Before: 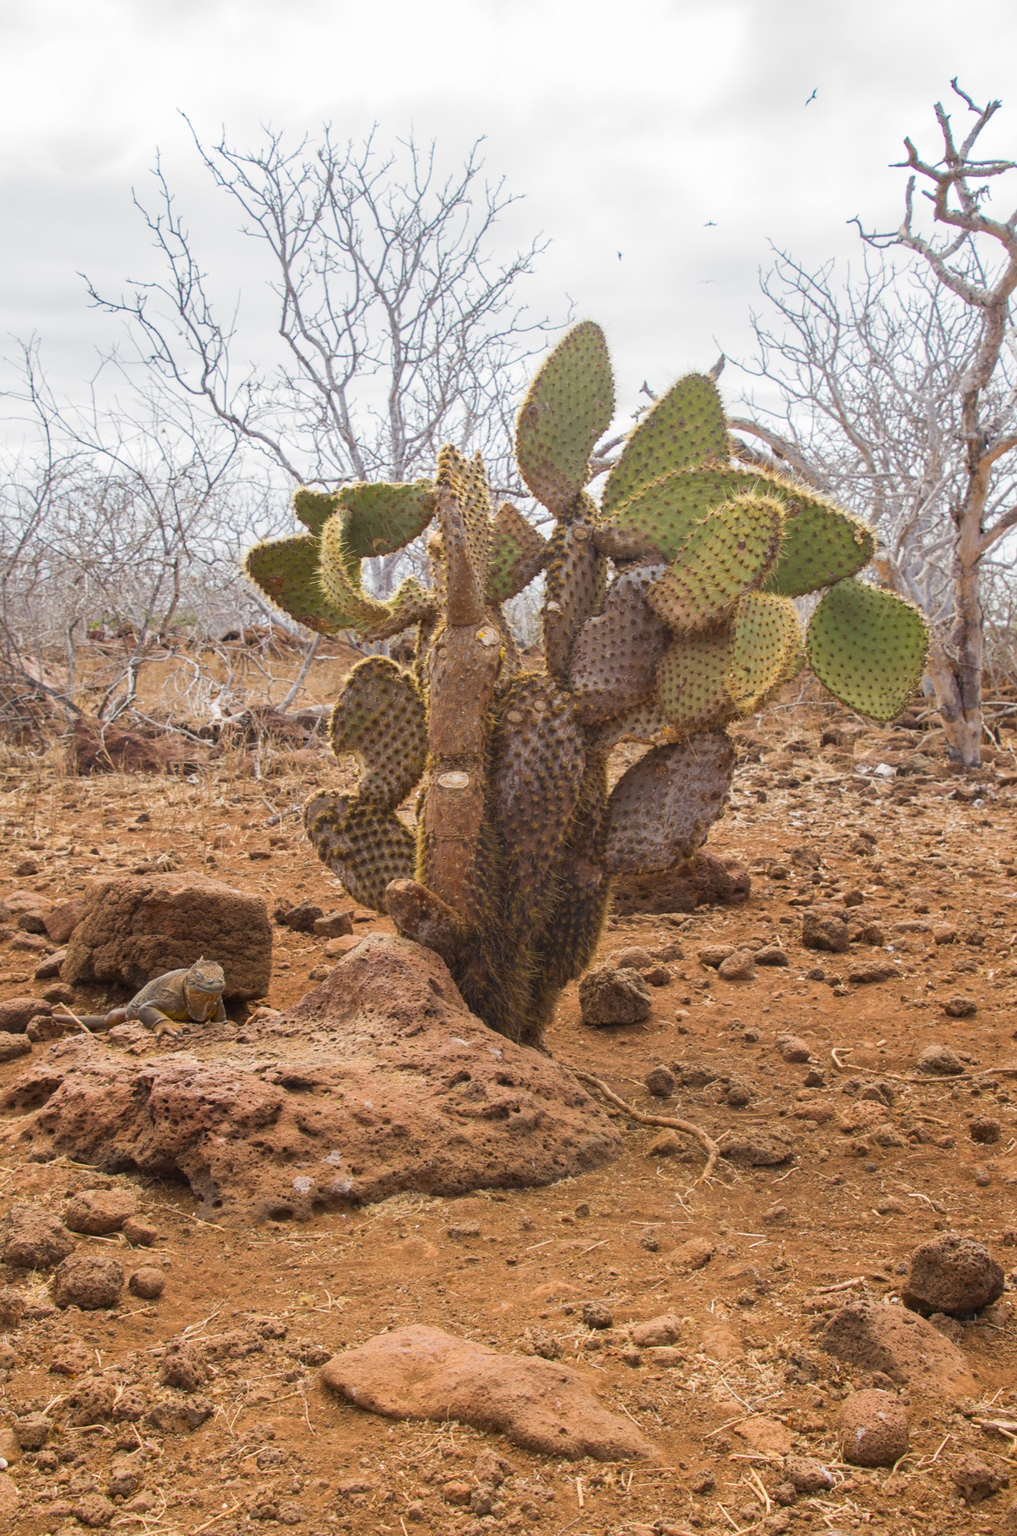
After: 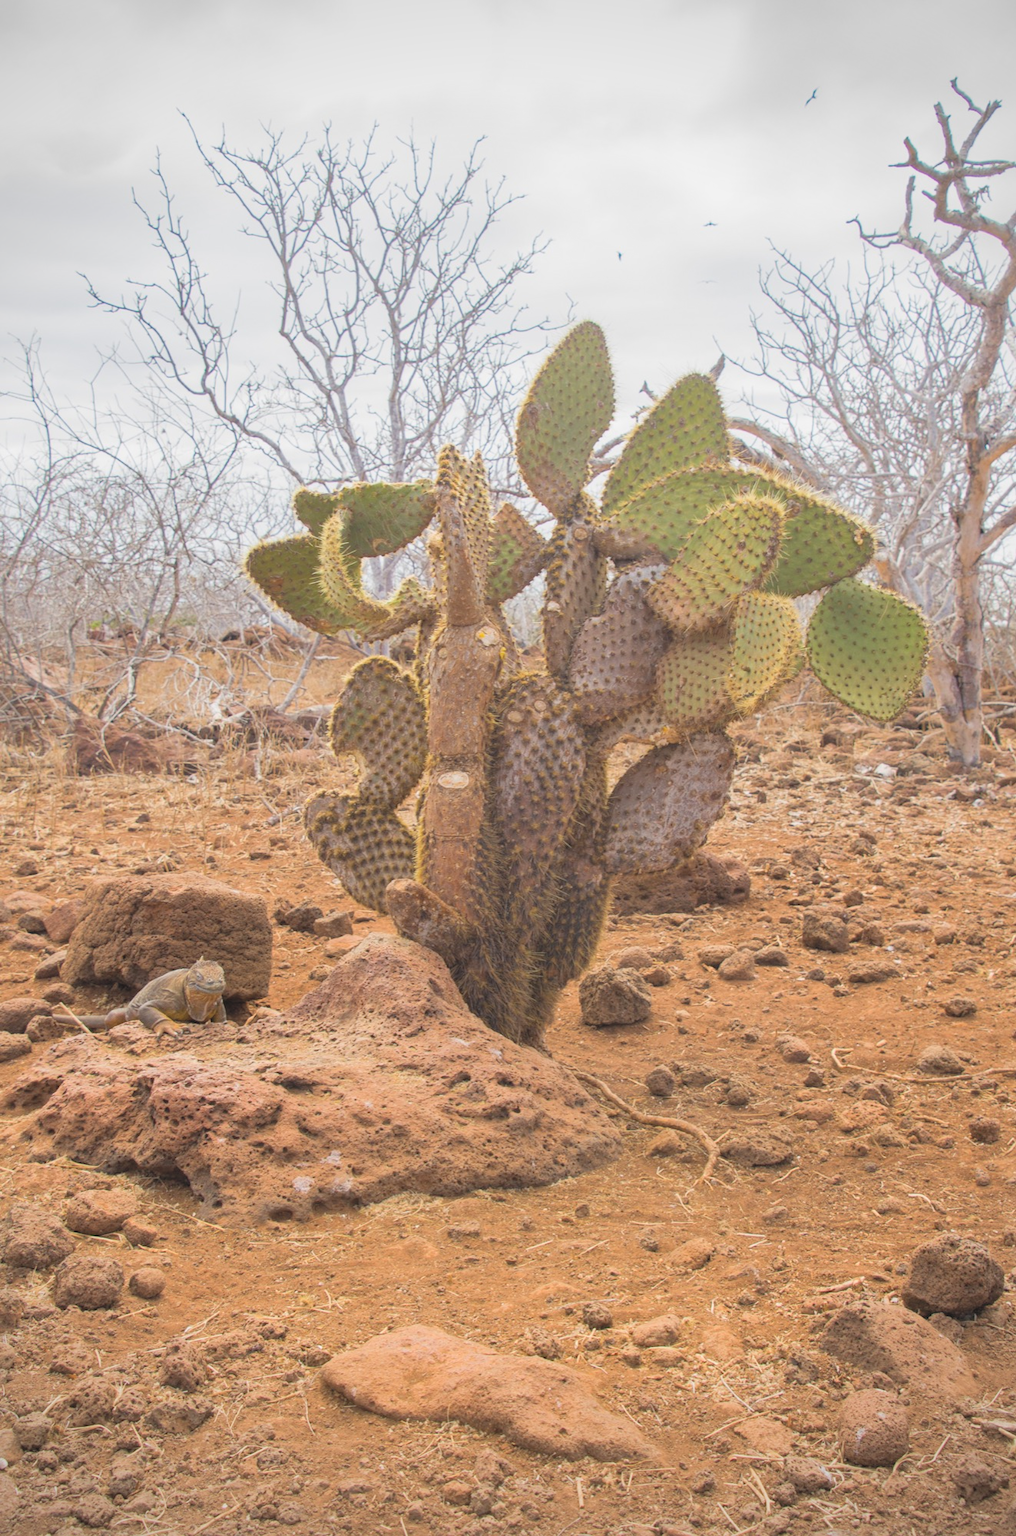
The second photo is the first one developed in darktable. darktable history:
shadows and highlights: shadows 24.88, white point adjustment -2.95, highlights -29.67, highlights color adjustment 0.543%
contrast brightness saturation: brightness 0.271
vignetting: fall-off radius 60.44%
